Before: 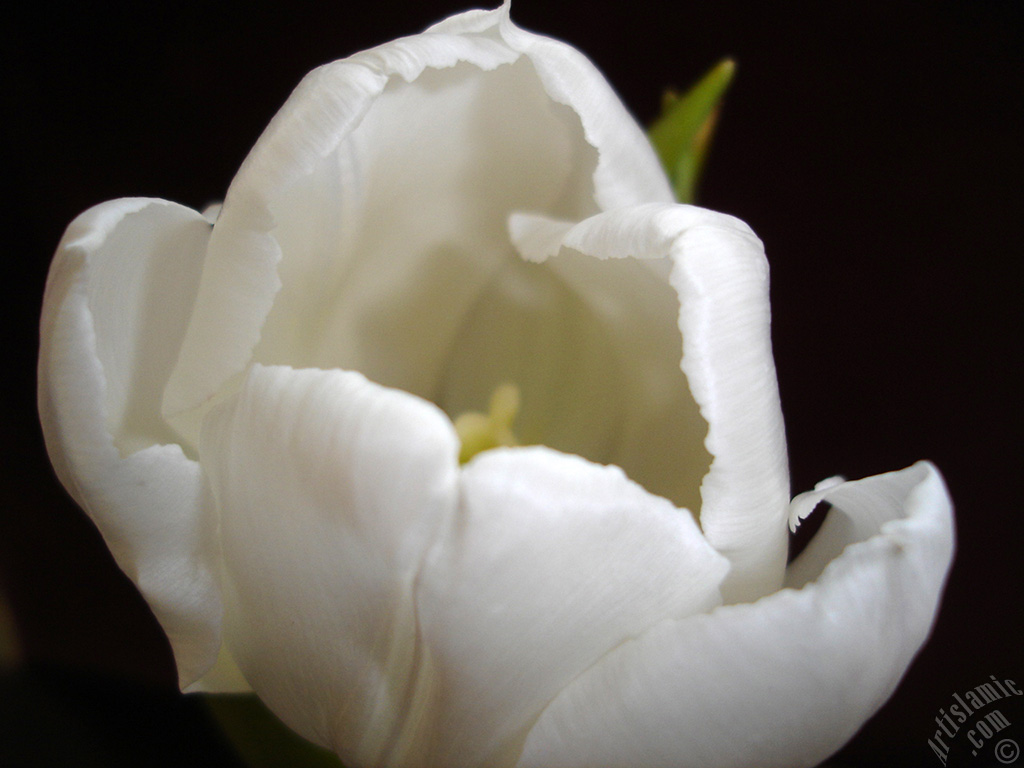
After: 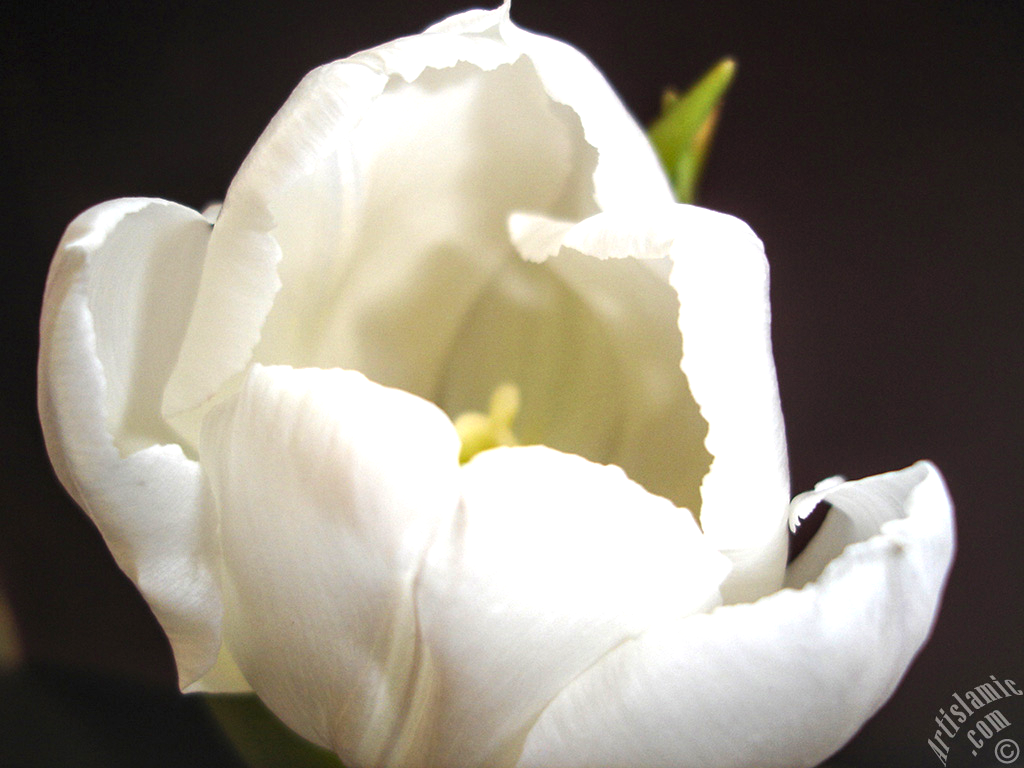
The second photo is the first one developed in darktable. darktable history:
exposure: black level correction 0, exposure 1.1 EV, compensate exposure bias true, compensate highlight preservation false
local contrast: on, module defaults
